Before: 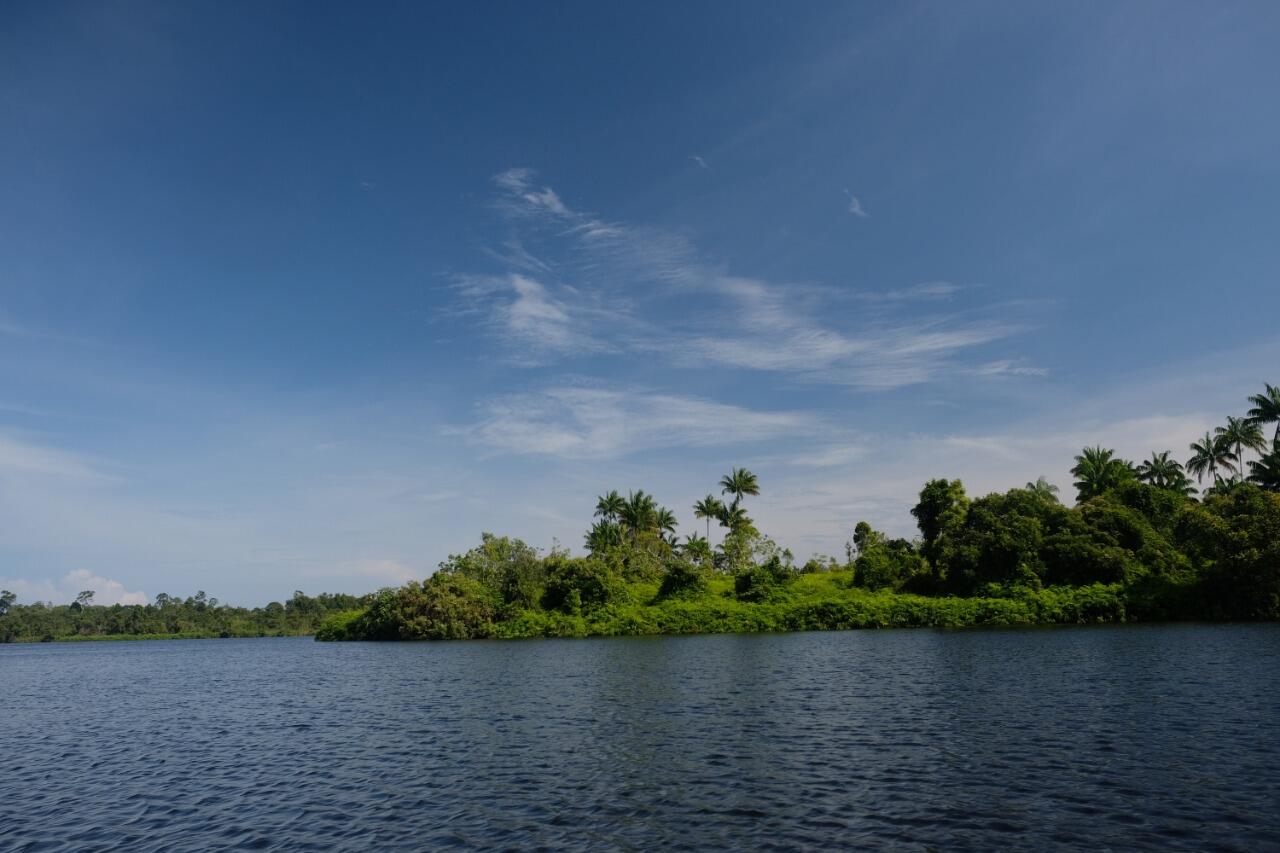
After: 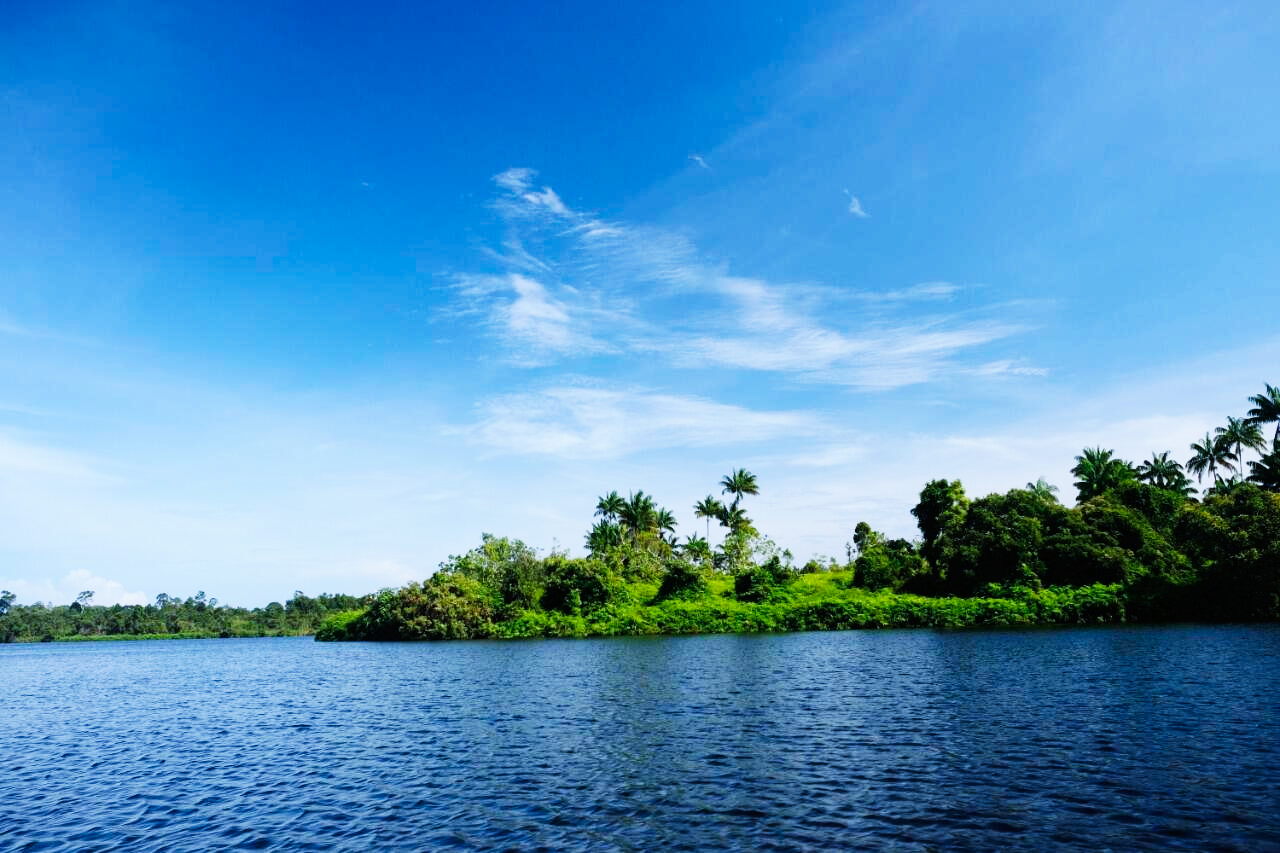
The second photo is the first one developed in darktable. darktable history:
base curve: curves: ch0 [(0, 0) (0.007, 0.004) (0.027, 0.03) (0.046, 0.07) (0.207, 0.54) (0.442, 0.872) (0.673, 0.972) (1, 1)], preserve colors none
color calibration: x 0.38, y 0.391, temperature 4086.74 K
